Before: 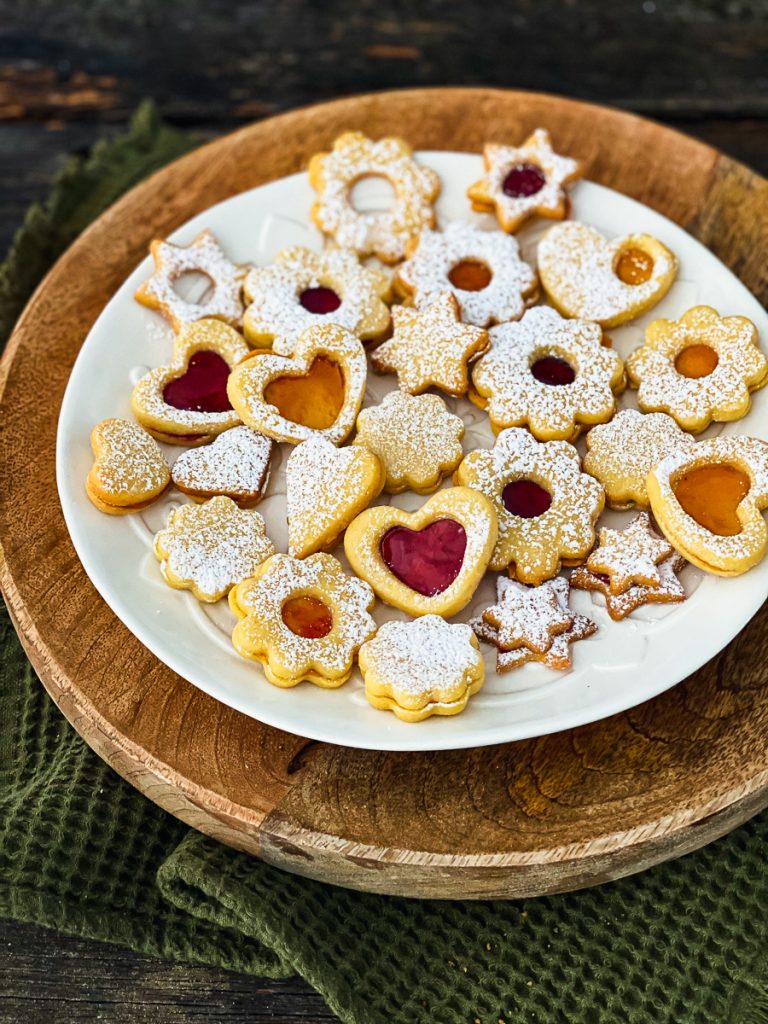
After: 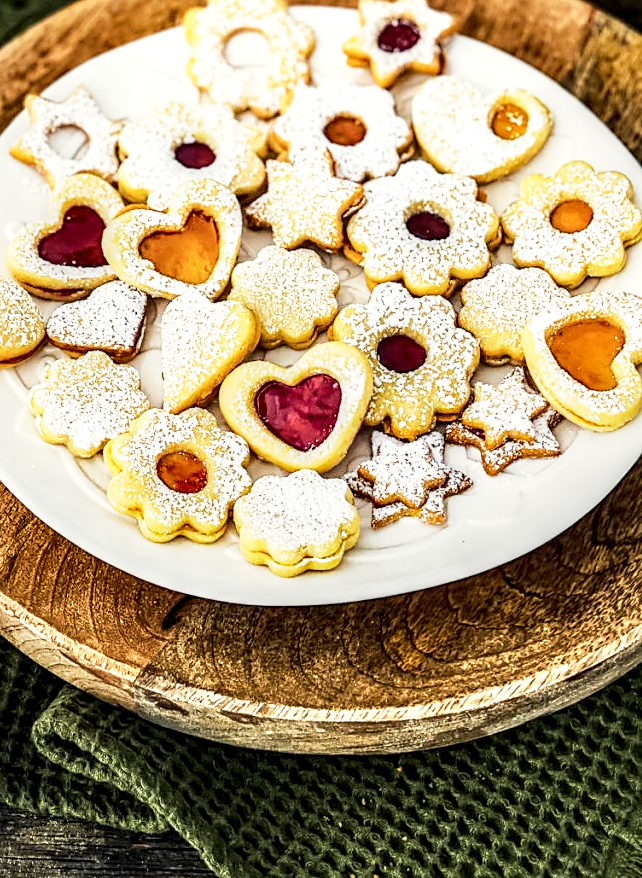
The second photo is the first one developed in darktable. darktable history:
color correction: highlights b* 3
local contrast: highlights 20%, shadows 70%, detail 170%
sharpen: radius 1.864, amount 0.398, threshold 1.271
crop: left 16.315%, top 14.246%
tone equalizer: -8 EV -0.417 EV, -7 EV -0.389 EV, -6 EV -0.333 EV, -5 EV -0.222 EV, -3 EV 0.222 EV, -2 EV 0.333 EV, -1 EV 0.389 EV, +0 EV 0.417 EV, edges refinement/feathering 500, mask exposure compensation -1.25 EV, preserve details no
base curve: curves: ch0 [(0, 0) (0.088, 0.125) (0.176, 0.251) (0.354, 0.501) (0.613, 0.749) (1, 0.877)], preserve colors none
shadows and highlights: shadows -23.08, highlights 46.15, soften with gaussian
